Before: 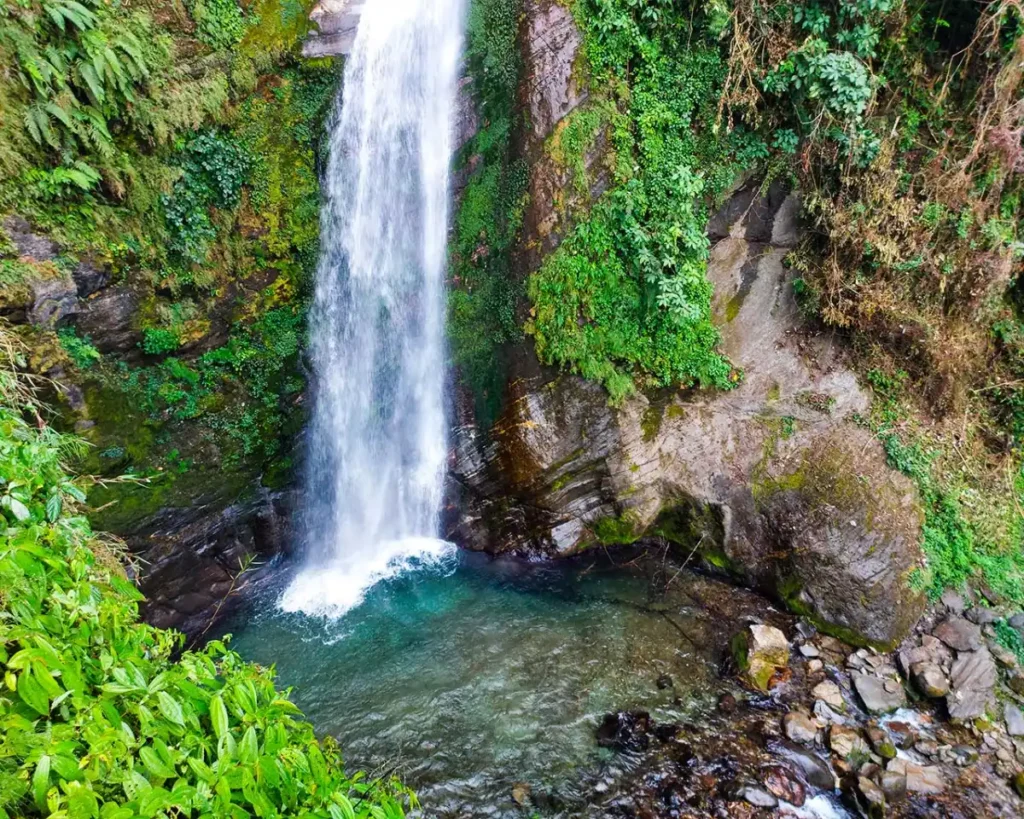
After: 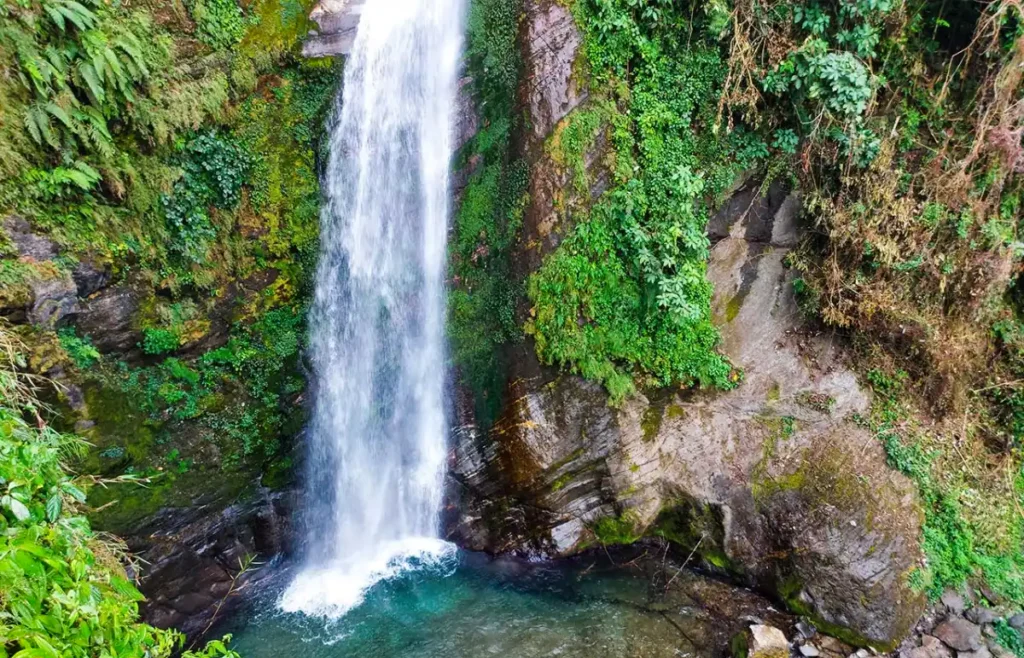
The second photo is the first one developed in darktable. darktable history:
shadows and highlights: low approximation 0.01, soften with gaussian
crop: bottom 19.656%
